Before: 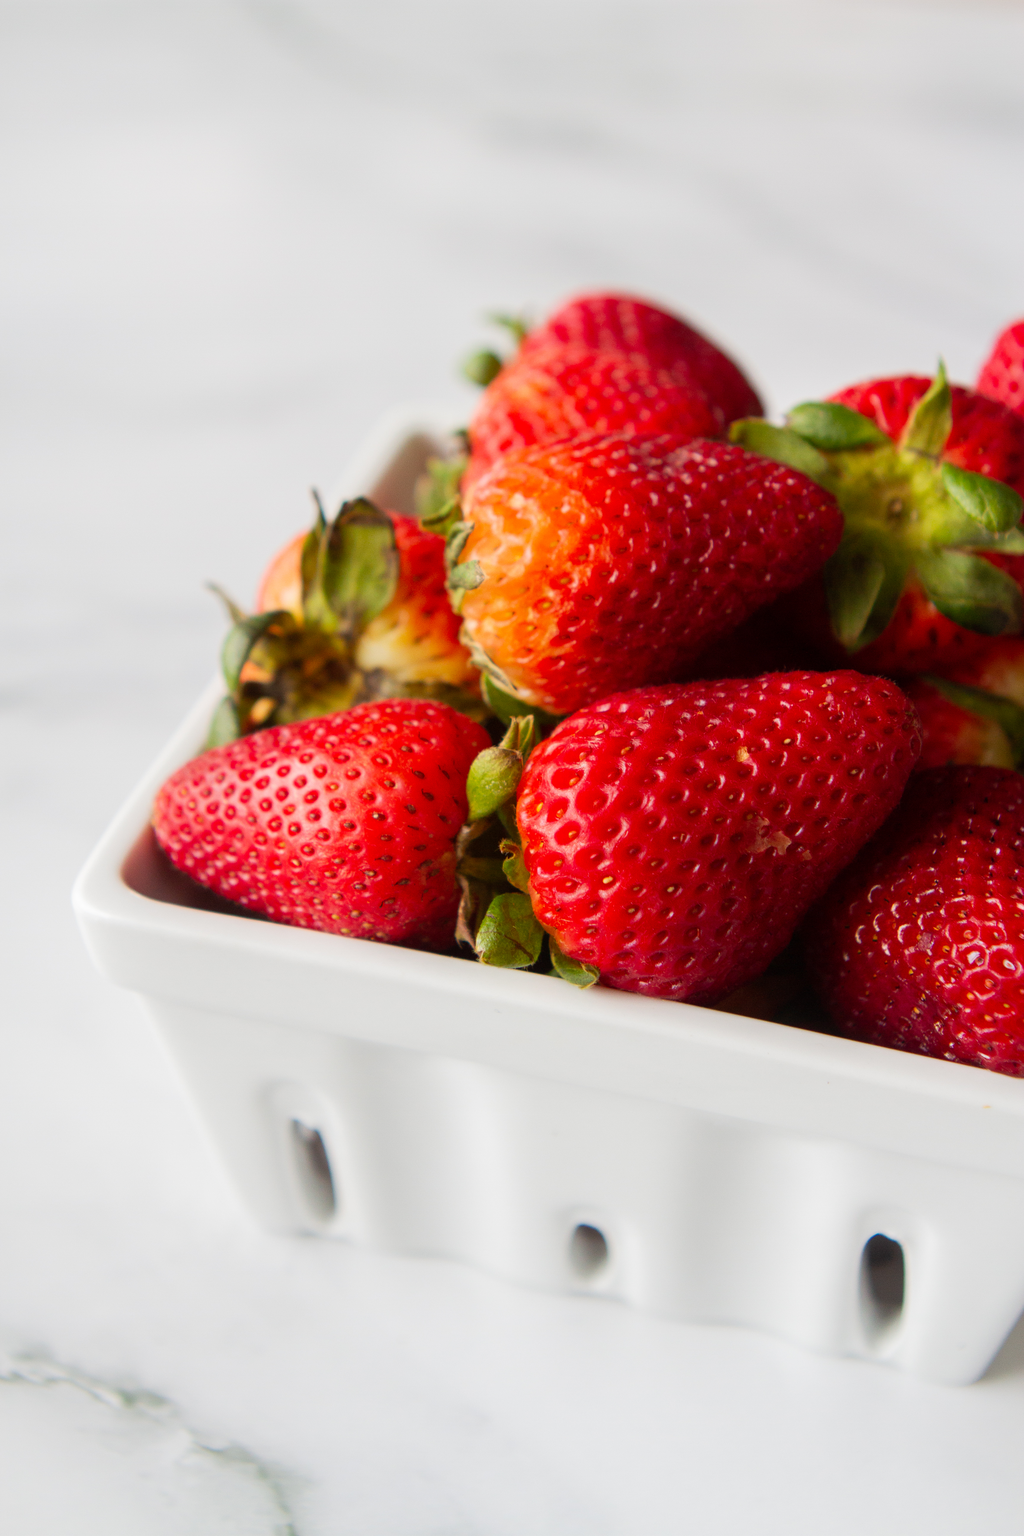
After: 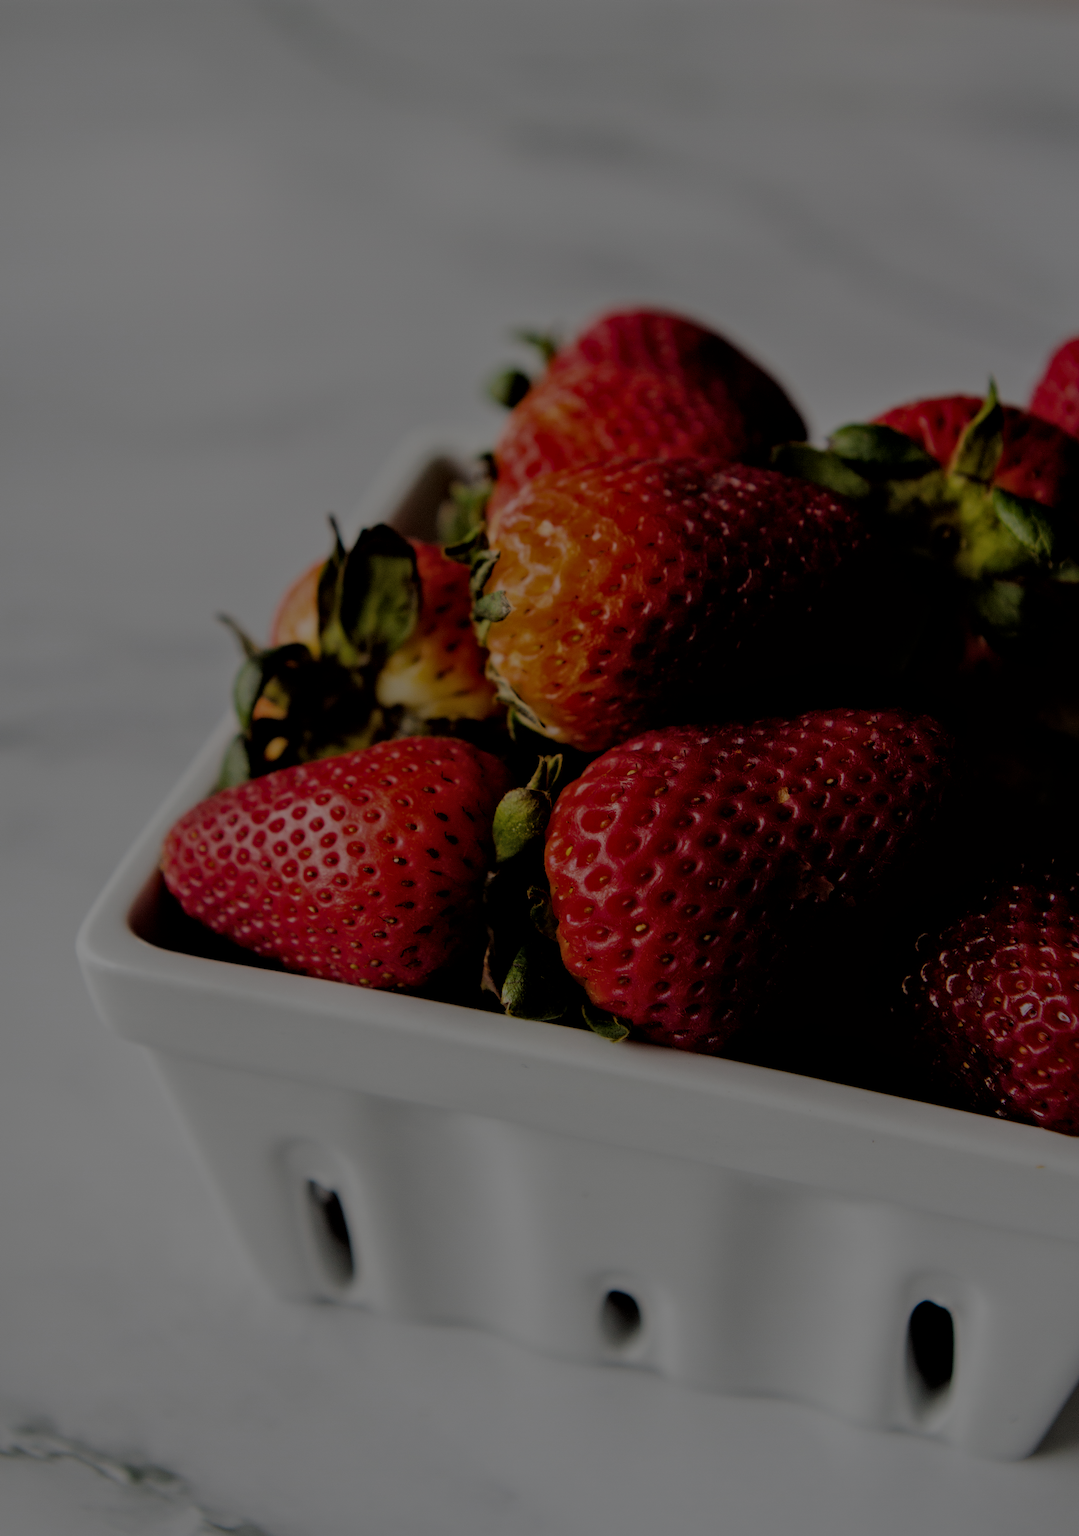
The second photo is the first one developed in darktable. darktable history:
exposure: exposure -2.406 EV, compensate exposure bias true, compensate highlight preservation false
color balance rgb: perceptual saturation grading › global saturation 0.948%, perceptual saturation grading › highlights -31.948%, perceptual saturation grading › mid-tones 5.541%, perceptual saturation grading › shadows 17.982%, perceptual brilliance grading › global brilliance 11.376%
crop and rotate: top 0.003%, bottom 5.094%
local contrast: mode bilateral grid, contrast 19, coarseness 50, detail 129%, midtone range 0.2
filmic rgb: black relative exposure -3.64 EV, white relative exposure 2.44 EV, hardness 3.3
